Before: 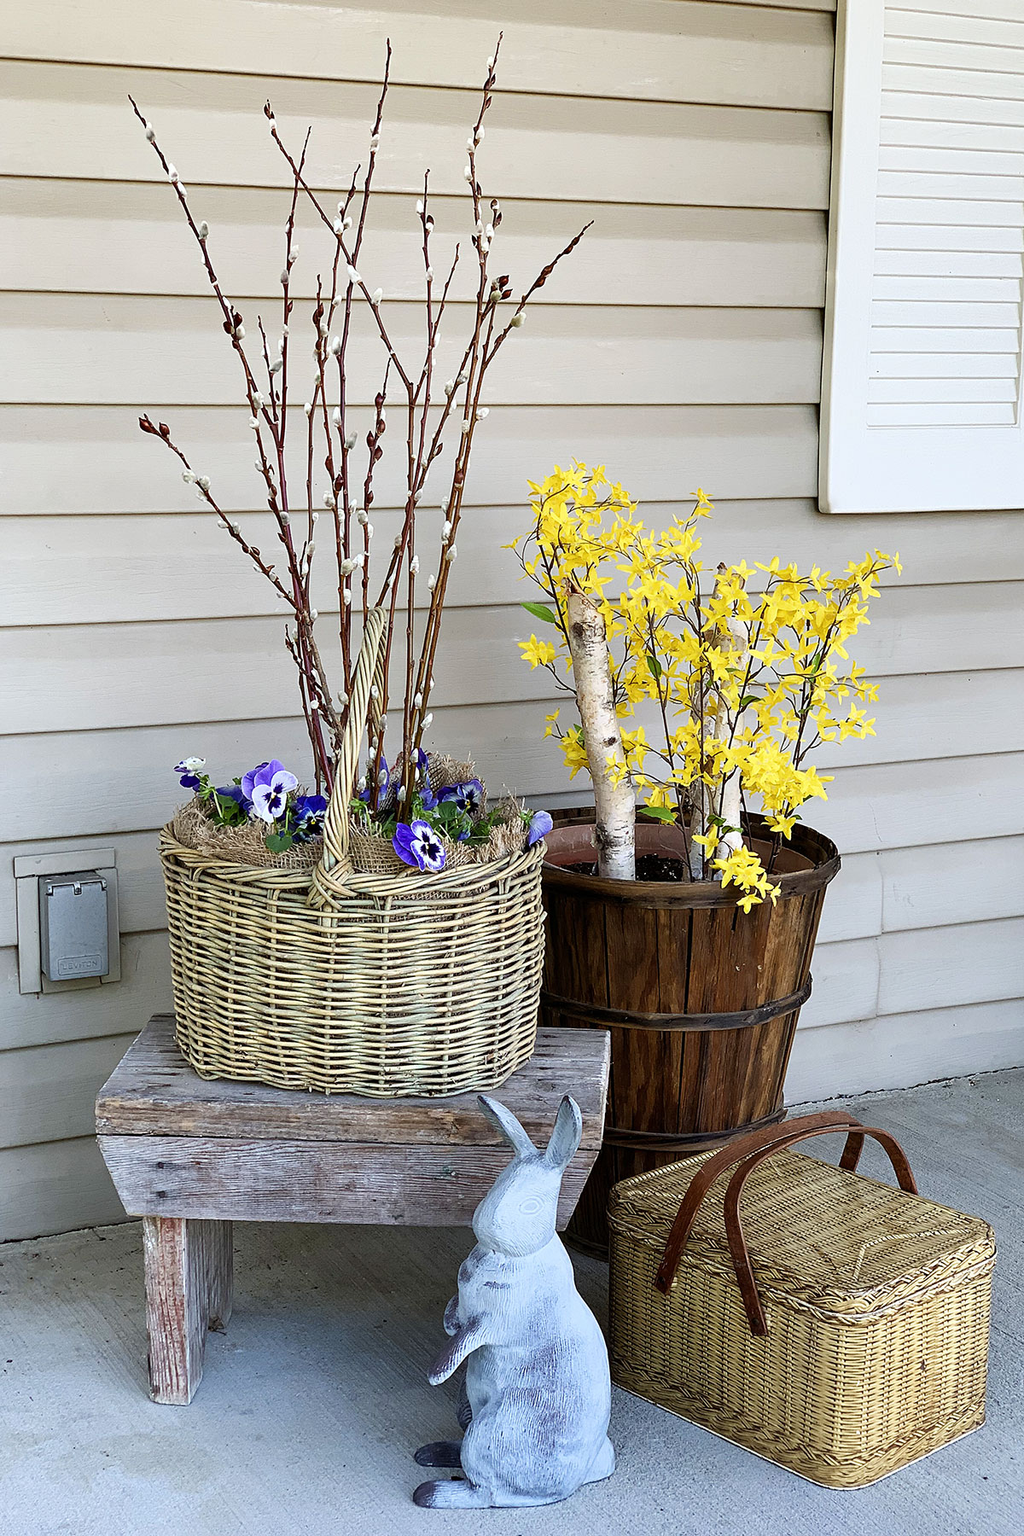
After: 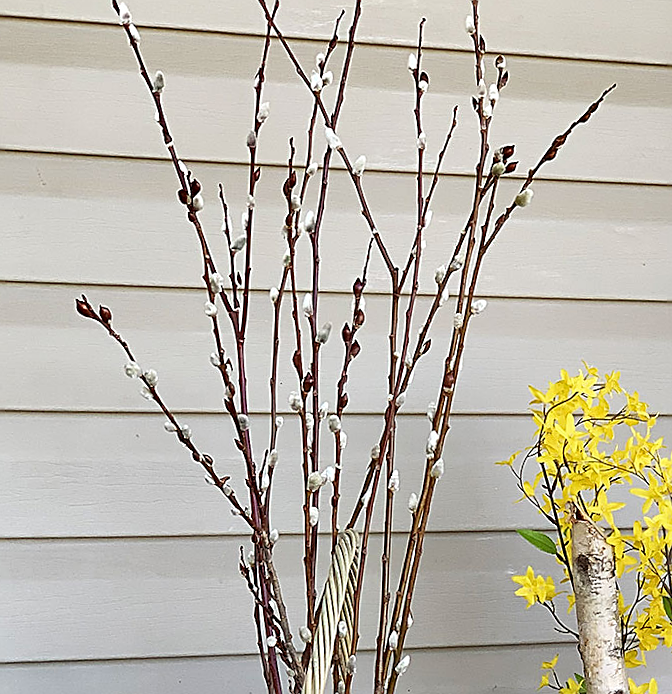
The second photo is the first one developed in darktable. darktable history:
rotate and perspective: rotation 1.72°, automatic cropping off
crop: left 10.121%, top 10.631%, right 36.218%, bottom 51.526%
shadows and highlights: shadows 37.27, highlights -28.18, soften with gaussian
sharpen: on, module defaults
